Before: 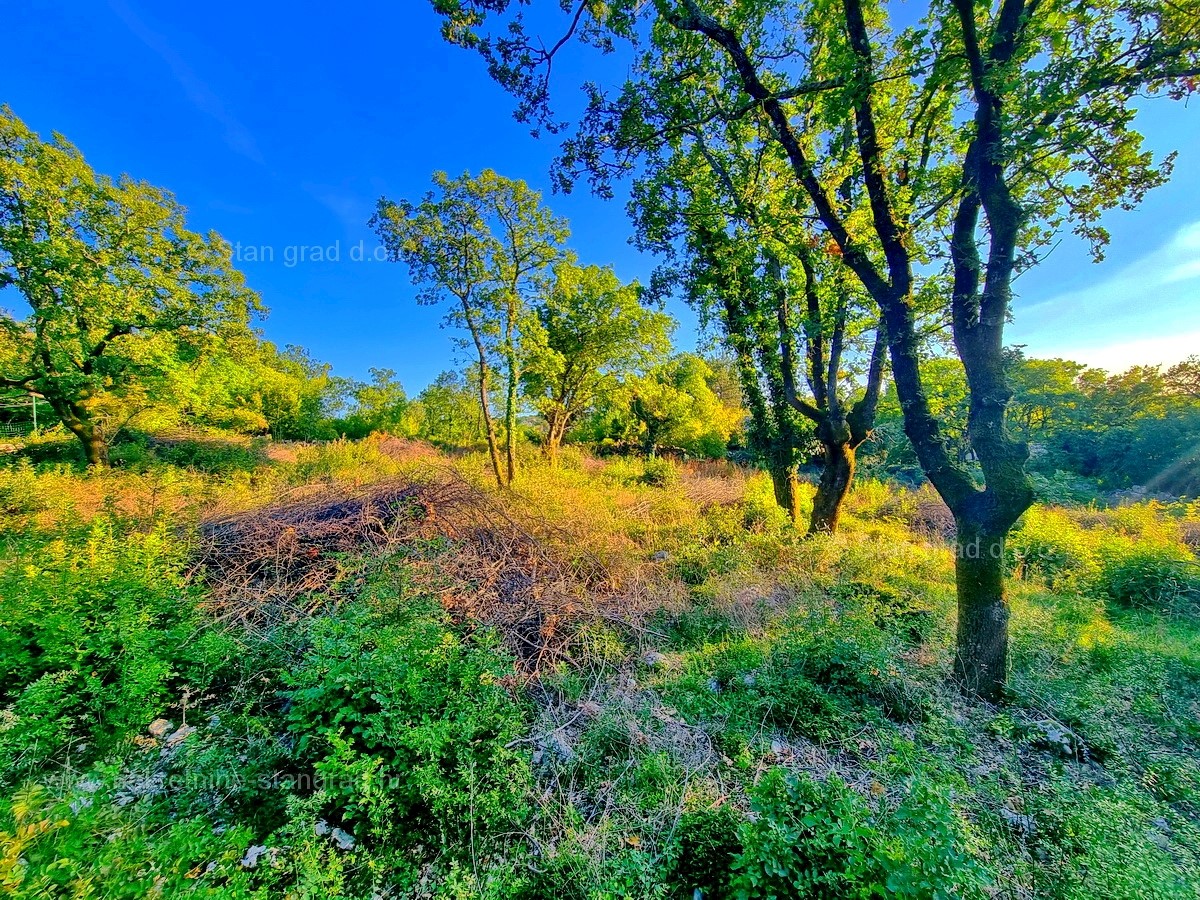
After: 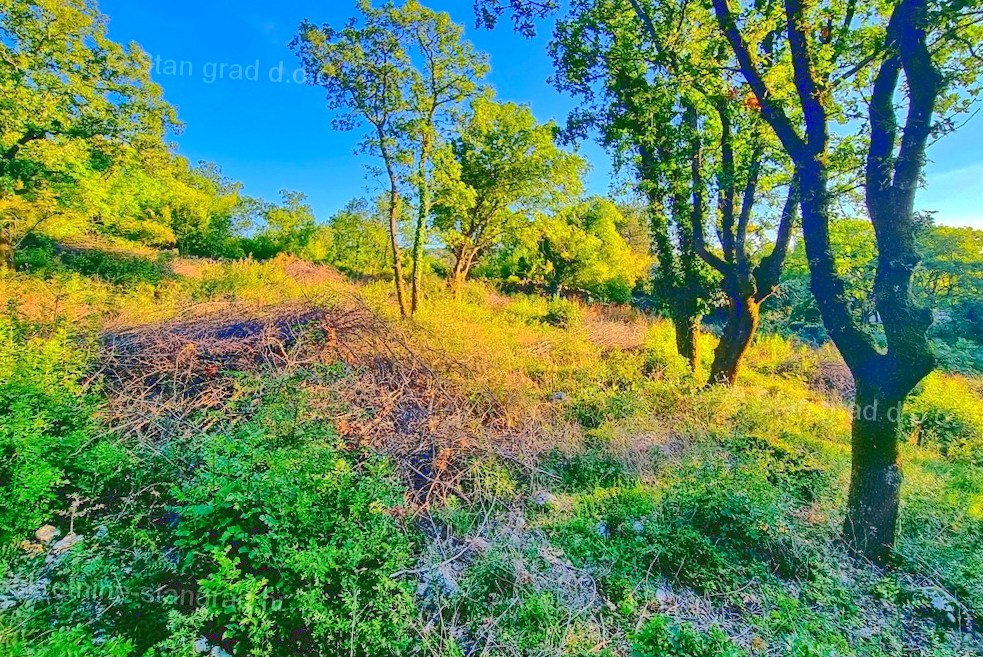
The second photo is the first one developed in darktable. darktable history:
color balance rgb: shadows lift › chroma 0.792%, shadows lift › hue 115.21°, perceptual saturation grading › global saturation -3.881%, global vibrance 20%
base curve: curves: ch0 [(0, 0.024) (0.055, 0.065) (0.121, 0.166) (0.236, 0.319) (0.693, 0.726) (1, 1)]
crop and rotate: angle -3.91°, left 9.883%, top 20.77%, right 11.999%, bottom 12.1%
